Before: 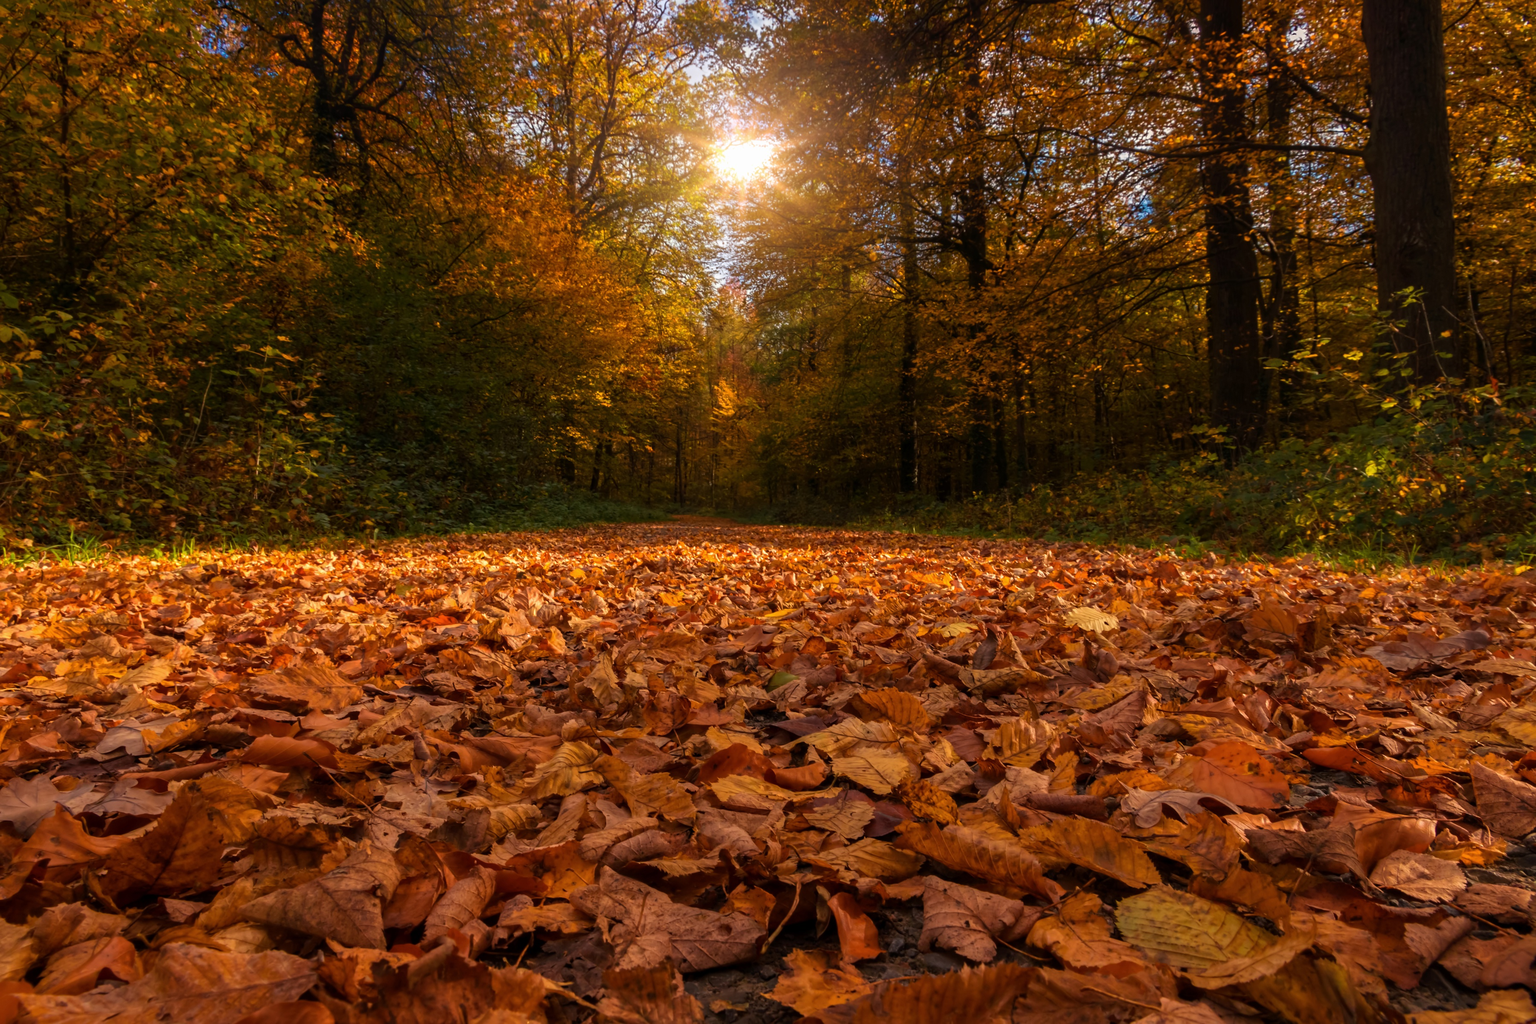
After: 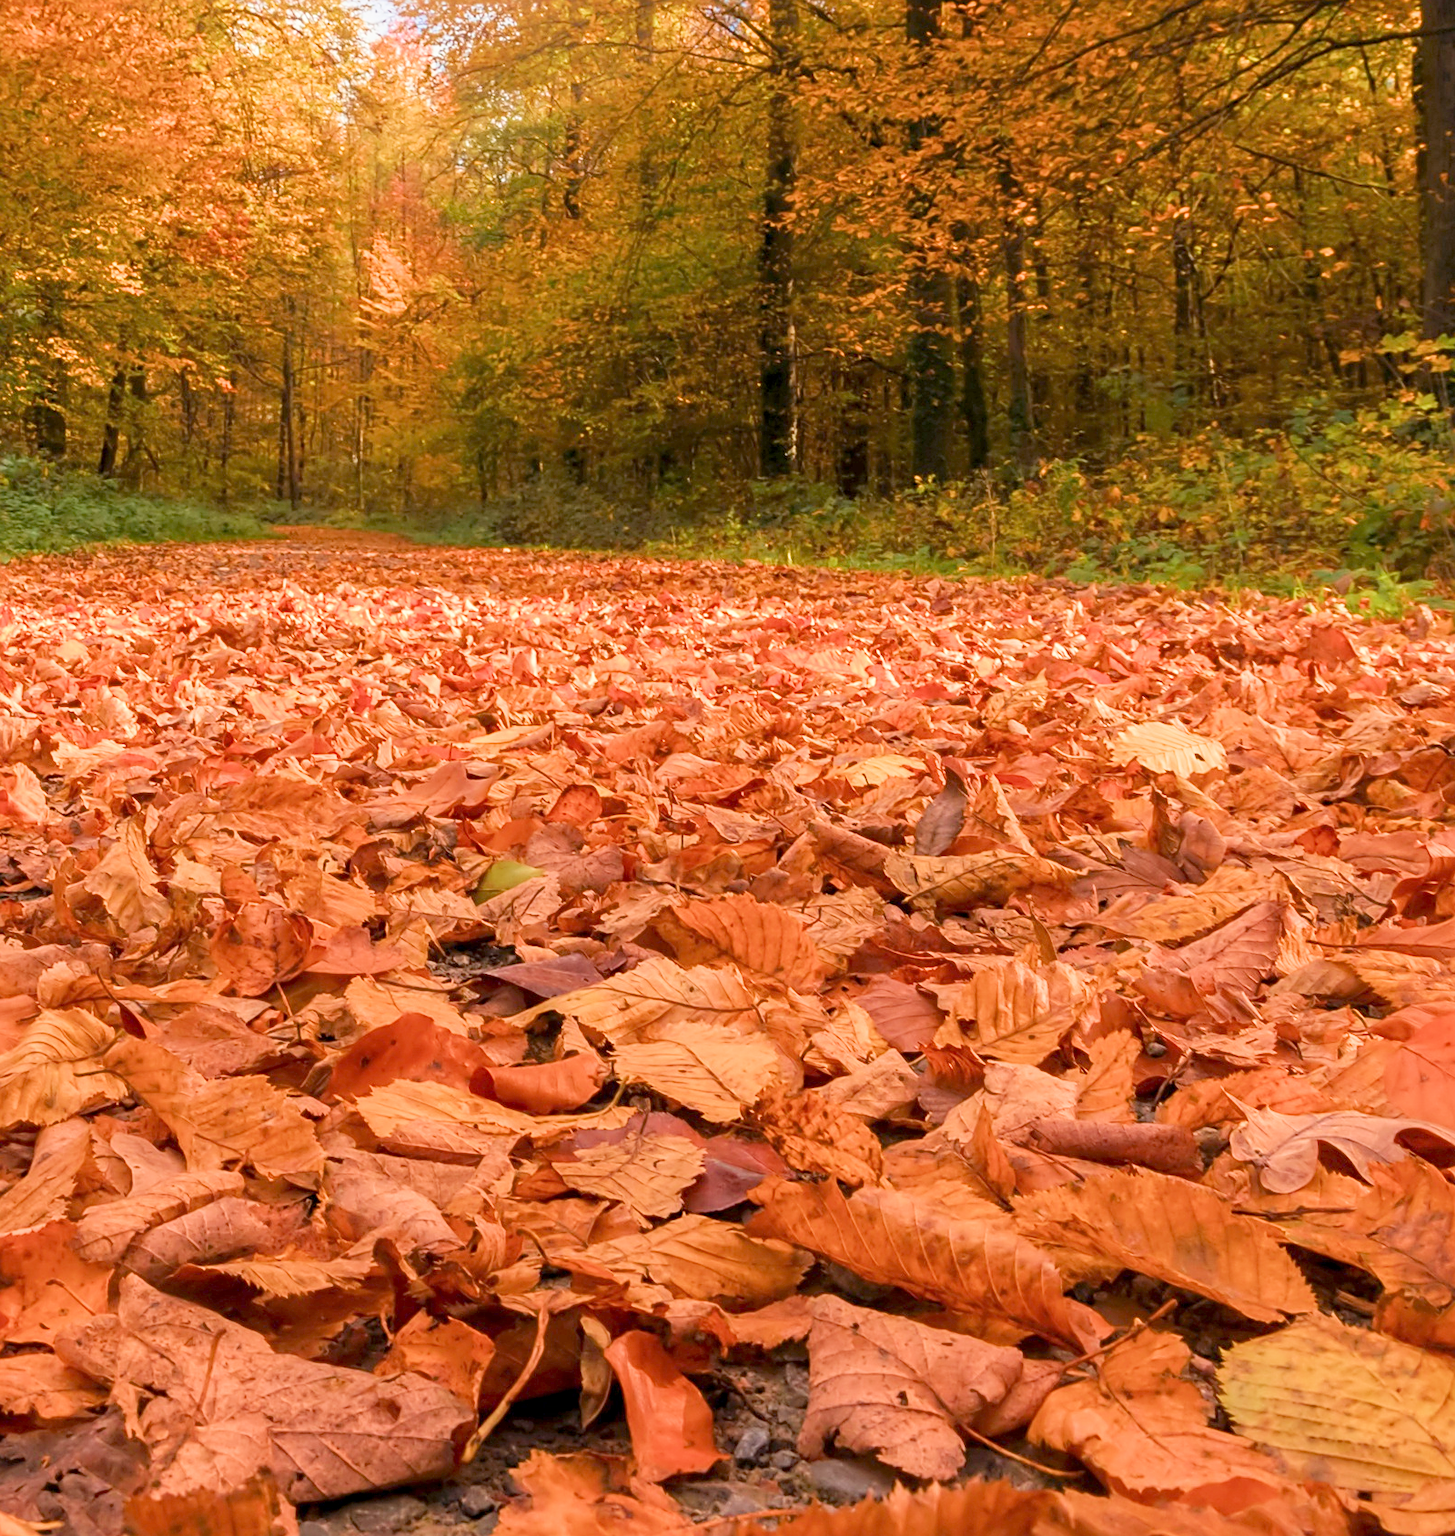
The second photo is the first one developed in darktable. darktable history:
filmic rgb: middle gray luminance 2.5%, black relative exposure -10 EV, white relative exposure 7 EV, threshold 6 EV, dynamic range scaling 10%, target black luminance 0%, hardness 3.19, latitude 44.39%, contrast 0.682, highlights saturation mix 5%, shadows ↔ highlights balance 13.63%, add noise in highlights 0, color science v3 (2019), use custom middle-gray values true, iterations of high-quality reconstruction 0, contrast in highlights soft, enable highlight reconstruction true
sharpen: on, module defaults
crop: left 35.432%, top 26.233%, right 20.145%, bottom 3.432%
contrast brightness saturation: contrast 0.14
